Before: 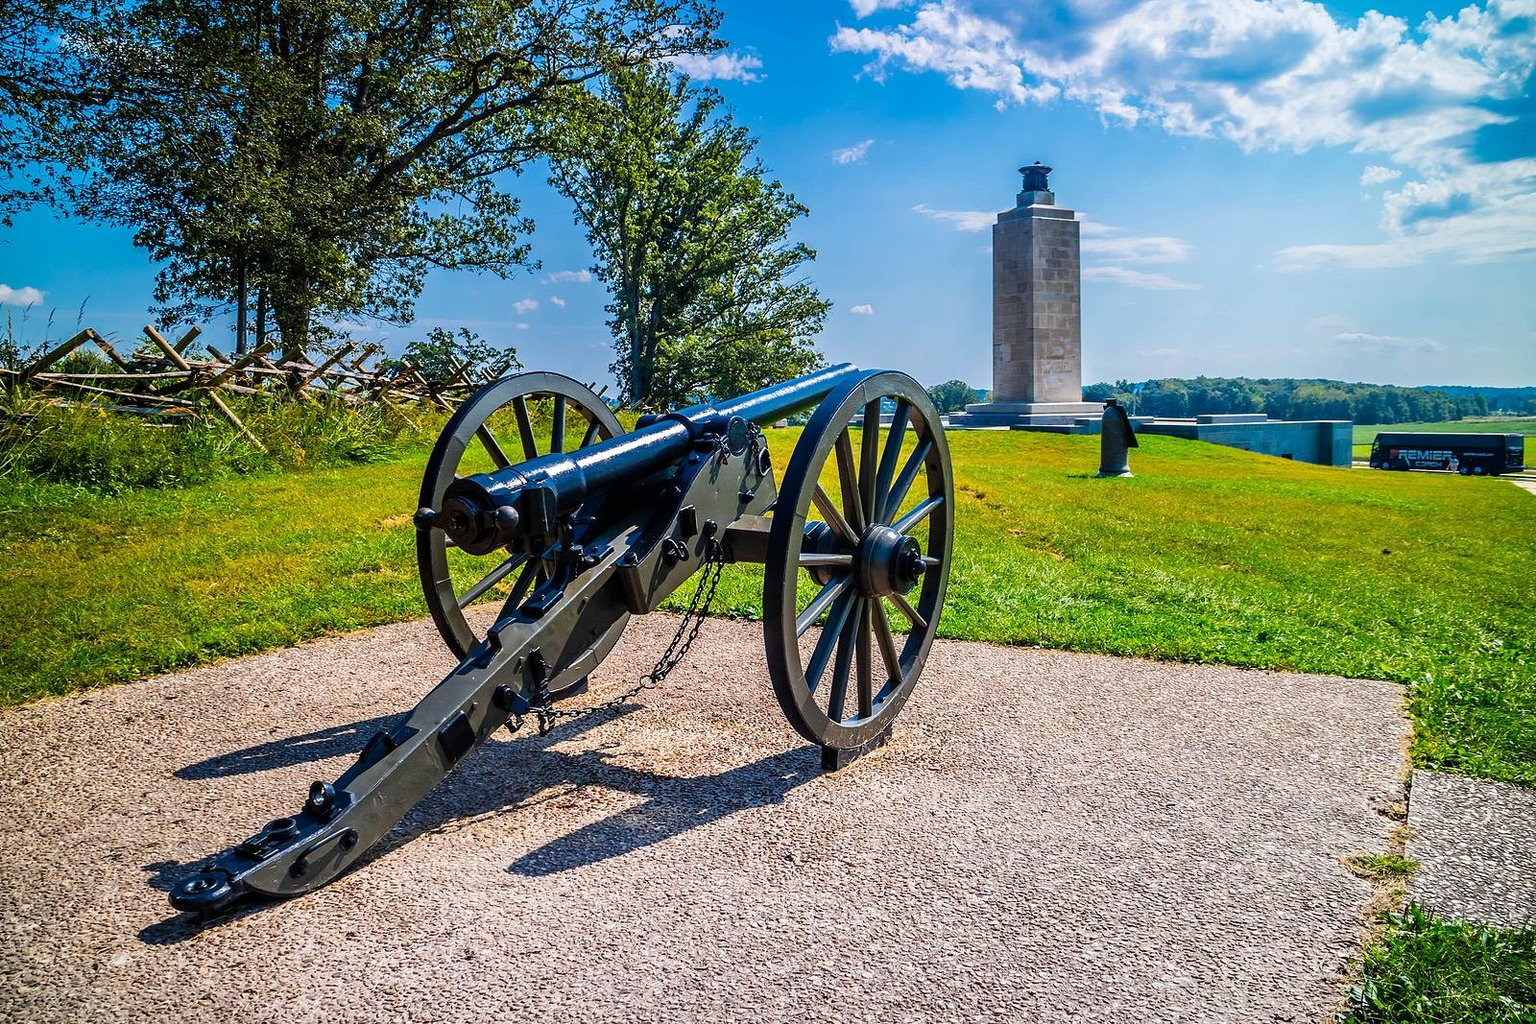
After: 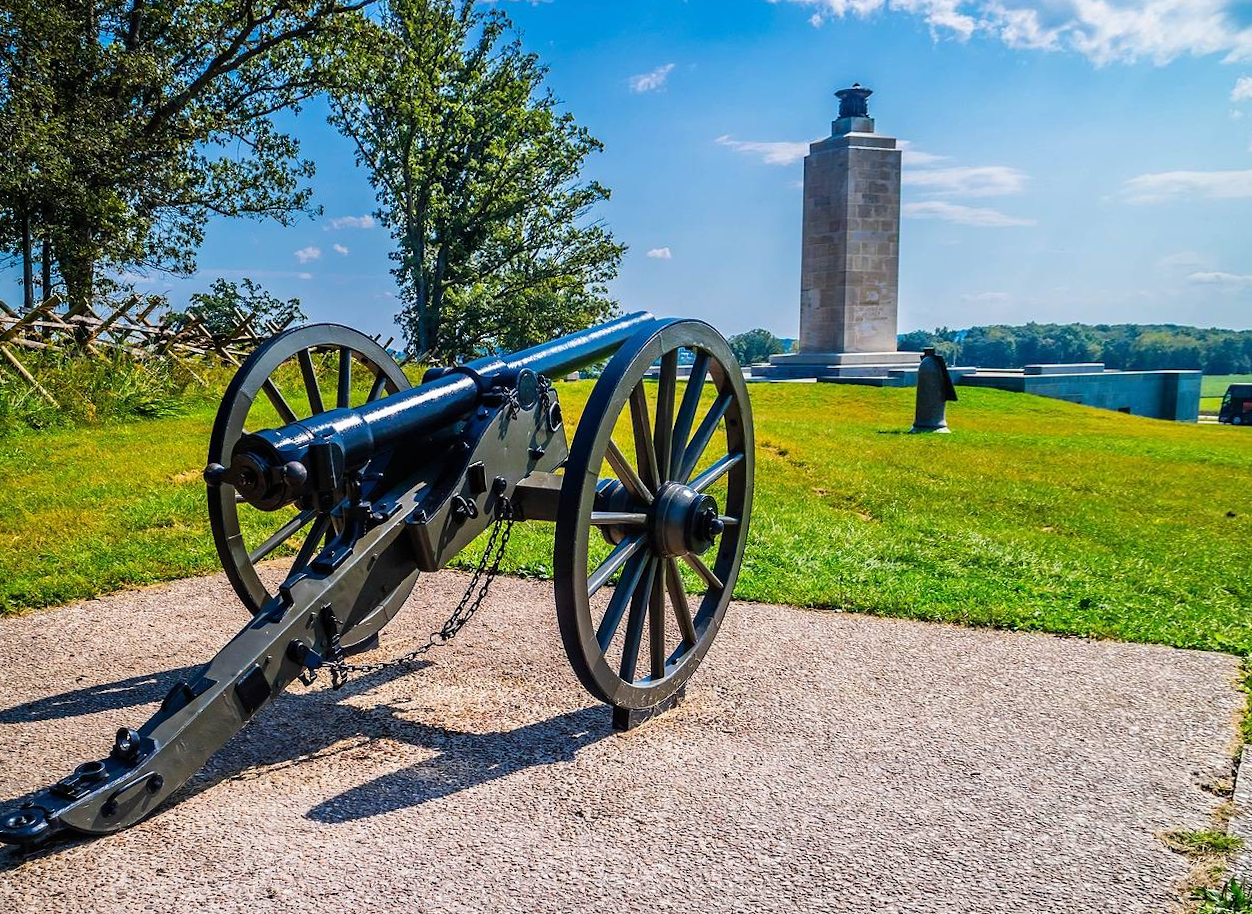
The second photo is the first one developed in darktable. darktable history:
exposure: black level correction 0, compensate exposure bias true, compensate highlight preservation false
crop: left 9.807%, top 6.259%, right 7.334%, bottom 2.177%
rotate and perspective: rotation 0.062°, lens shift (vertical) 0.115, lens shift (horizontal) -0.133, crop left 0.047, crop right 0.94, crop top 0.061, crop bottom 0.94
